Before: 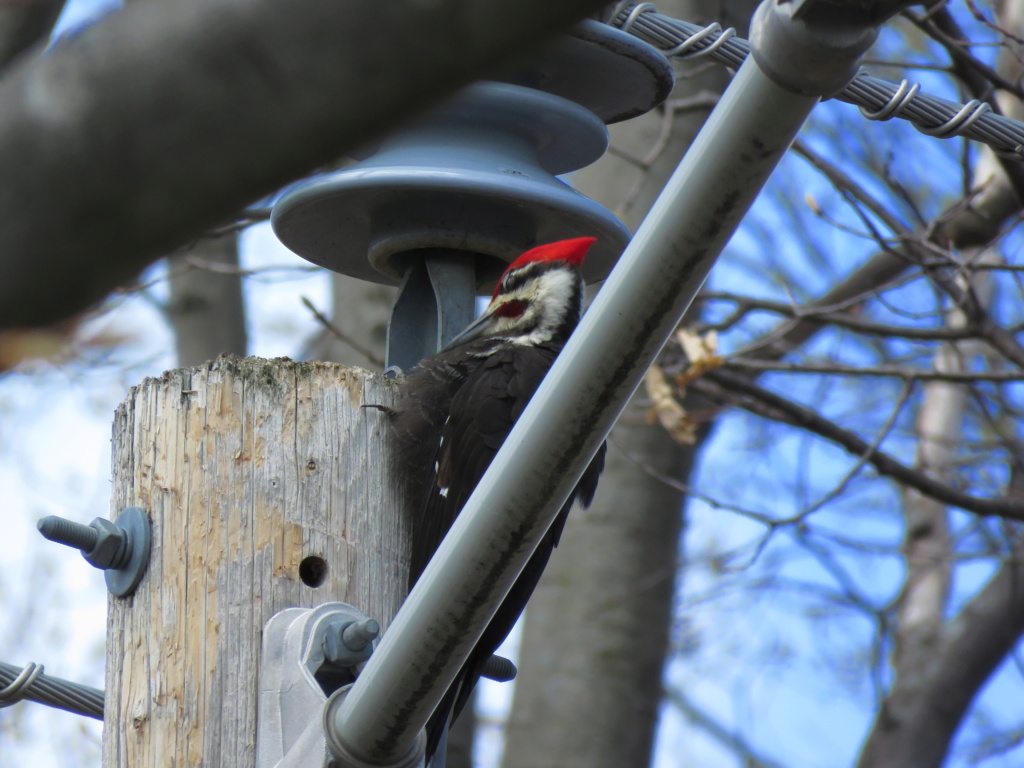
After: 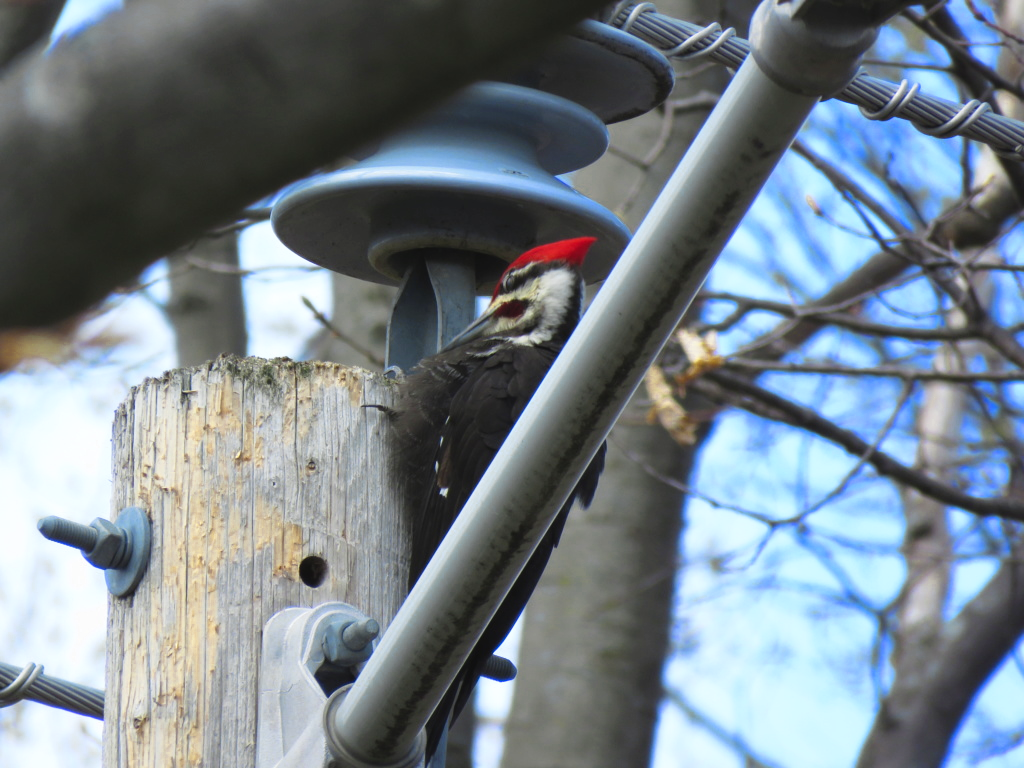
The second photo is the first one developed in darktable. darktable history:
tone curve: curves: ch0 [(0, 0.028) (0.138, 0.156) (0.468, 0.516) (0.754, 0.823) (1, 1)], preserve colors none
color zones: curves: ch0 [(0, 0.485) (0.178, 0.476) (0.261, 0.623) (0.411, 0.403) (0.708, 0.603) (0.934, 0.412)]; ch1 [(0.003, 0.485) (0.149, 0.496) (0.229, 0.584) (0.326, 0.551) (0.484, 0.262) (0.757, 0.643)]
